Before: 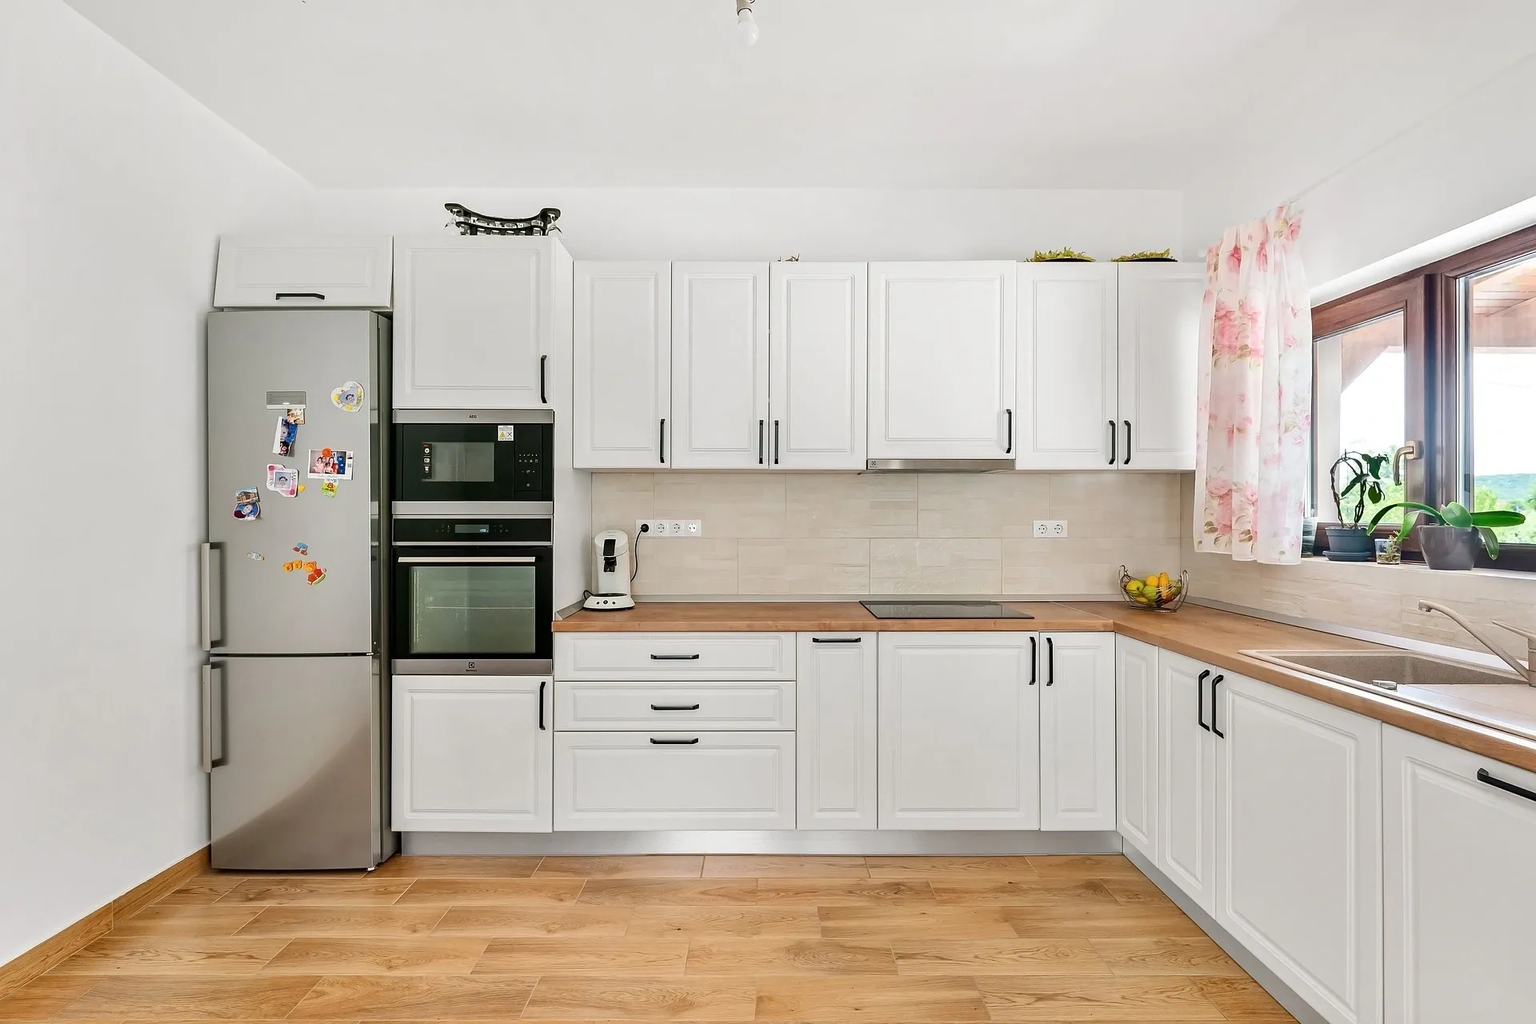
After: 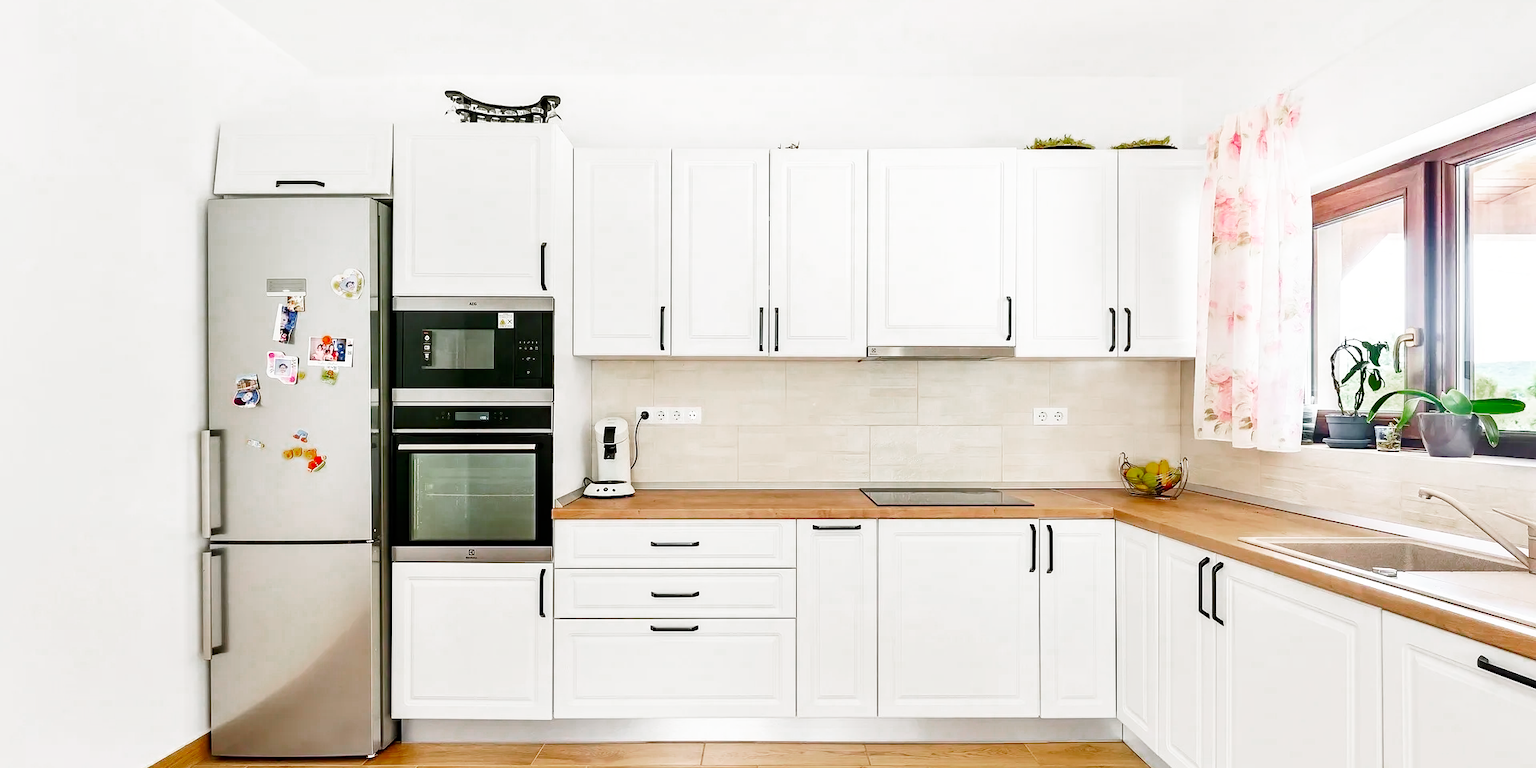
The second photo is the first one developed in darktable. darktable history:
color zones: curves: ch0 [(0, 0.48) (0.209, 0.398) (0.305, 0.332) (0.429, 0.493) (0.571, 0.5) (0.714, 0.5) (0.857, 0.5) (1, 0.48)]; ch1 [(0, 0.633) (0.143, 0.586) (0.286, 0.489) (0.429, 0.448) (0.571, 0.31) (0.714, 0.335) (0.857, 0.492) (1, 0.633)]; ch2 [(0, 0.448) (0.143, 0.498) (0.286, 0.5) (0.429, 0.5) (0.571, 0.5) (0.714, 0.5) (0.857, 0.5) (1, 0.448)]
base curve: curves: ch0 [(0, 0) (0.005, 0.002) (0.15, 0.3) (0.4, 0.7) (0.75, 0.95) (1, 1)], preserve colors none
crop: top 11.062%, bottom 13.88%
